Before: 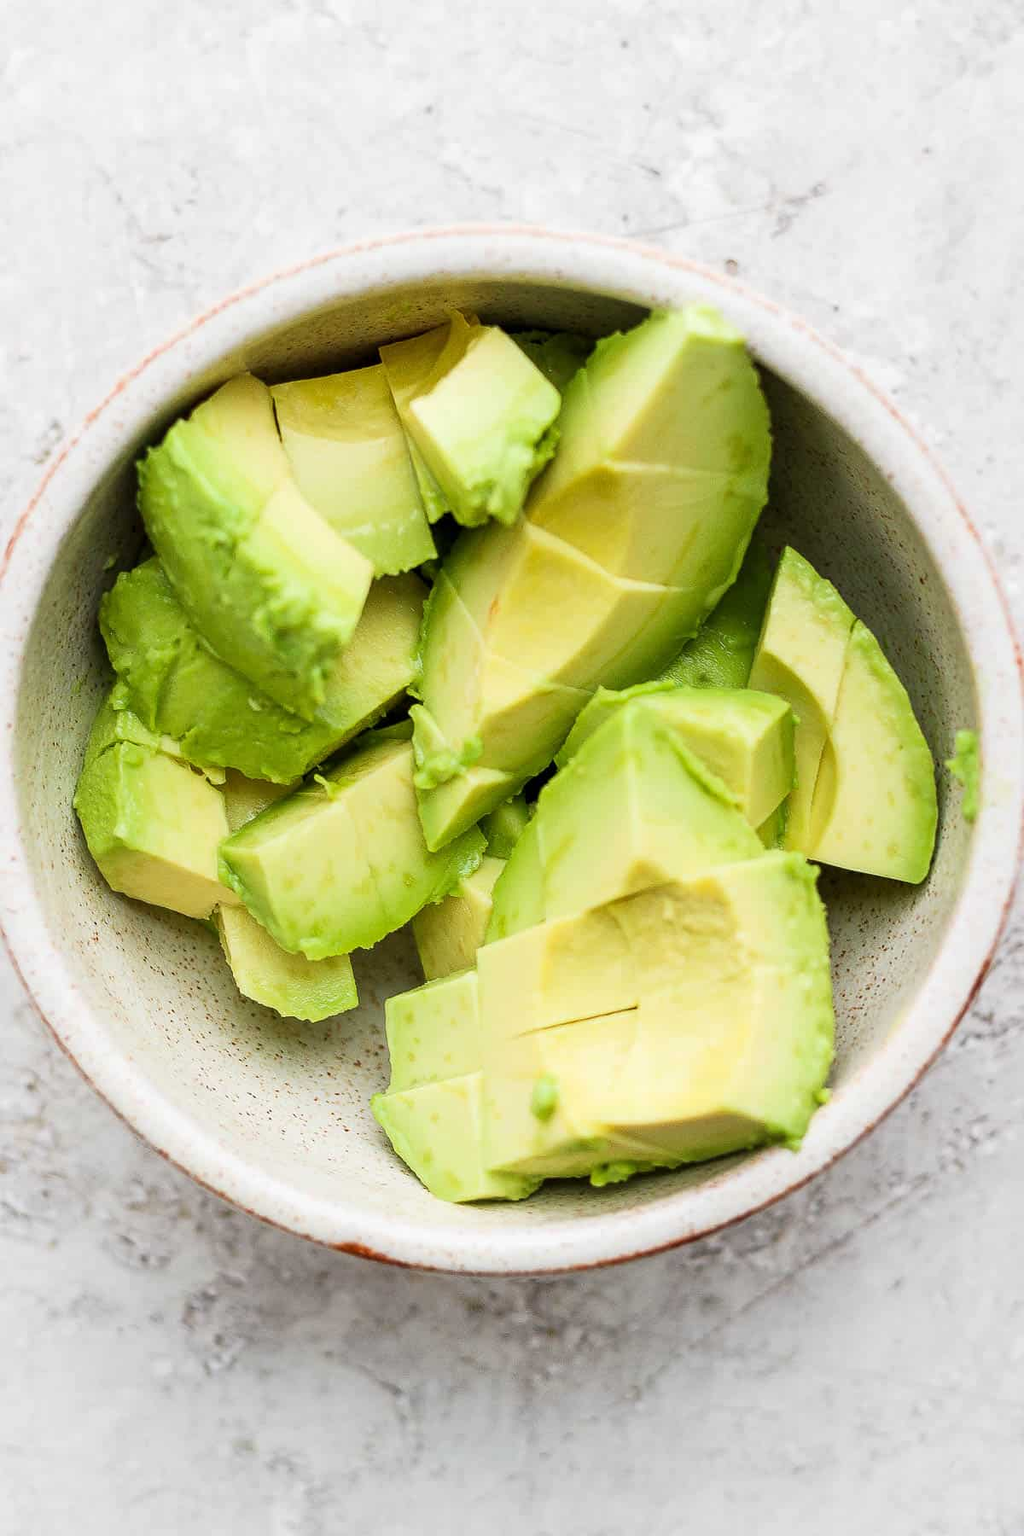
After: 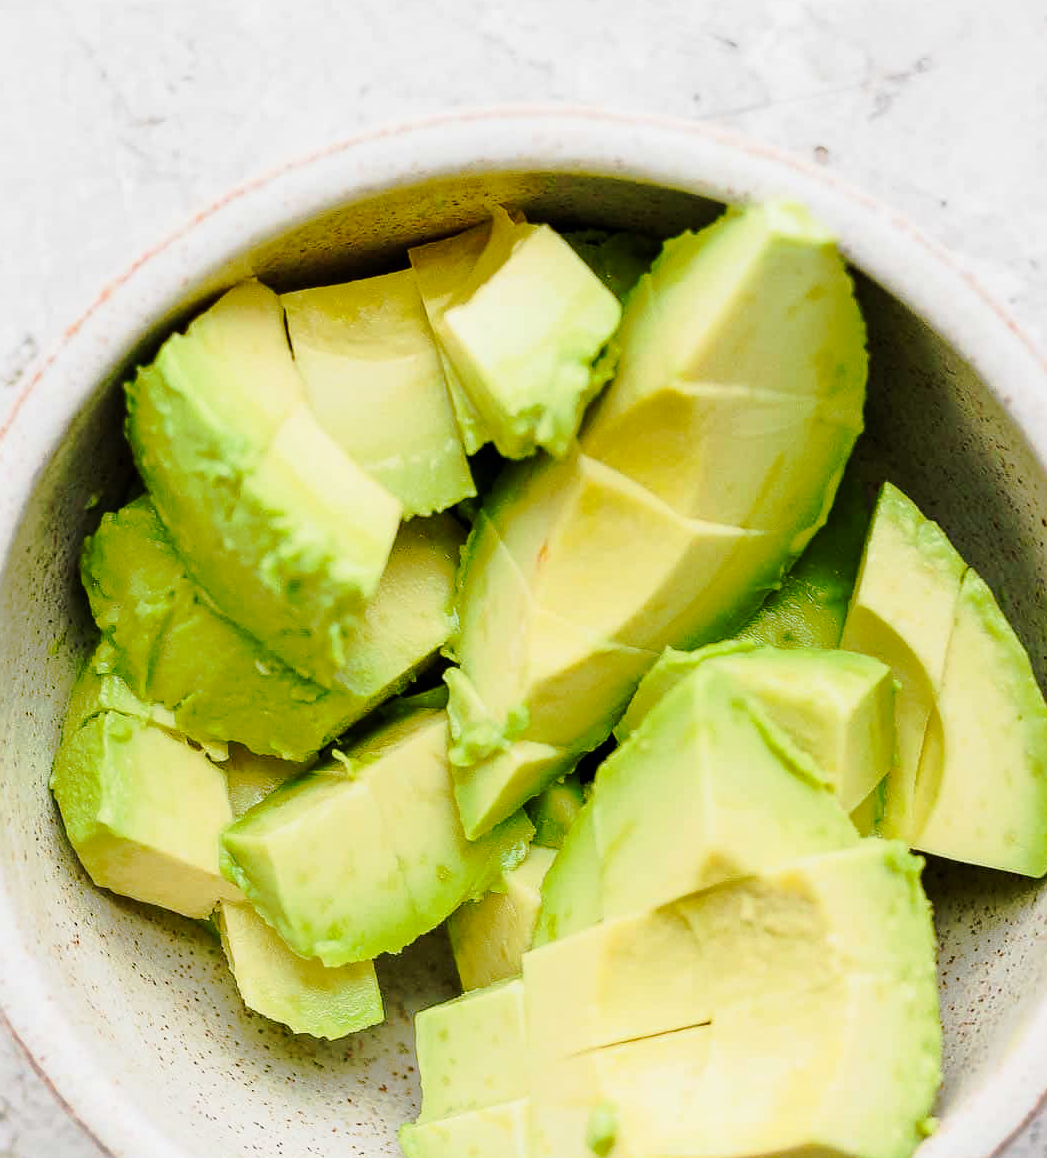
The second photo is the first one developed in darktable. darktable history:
crop: left 3.063%, top 8.818%, right 9.608%, bottom 26.797%
tone curve: curves: ch0 [(0, 0) (0.104, 0.061) (0.239, 0.201) (0.327, 0.317) (0.401, 0.443) (0.489, 0.566) (0.65, 0.68) (0.832, 0.858) (1, 0.977)]; ch1 [(0, 0) (0.161, 0.092) (0.35, 0.33) (0.379, 0.401) (0.447, 0.476) (0.495, 0.499) (0.515, 0.518) (0.534, 0.557) (0.602, 0.625) (0.712, 0.706) (1, 1)]; ch2 [(0, 0) (0.359, 0.372) (0.437, 0.437) (0.502, 0.501) (0.55, 0.534) (0.592, 0.601) (0.647, 0.64) (1, 1)], preserve colors none
